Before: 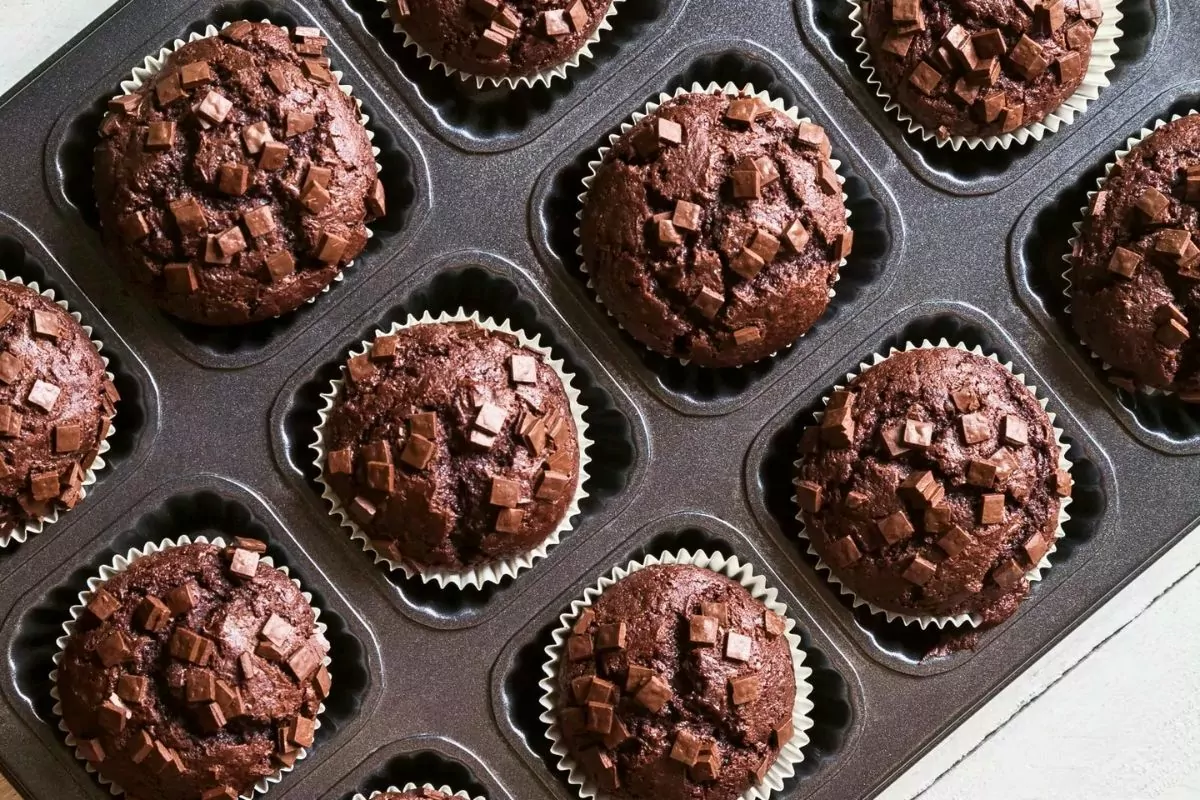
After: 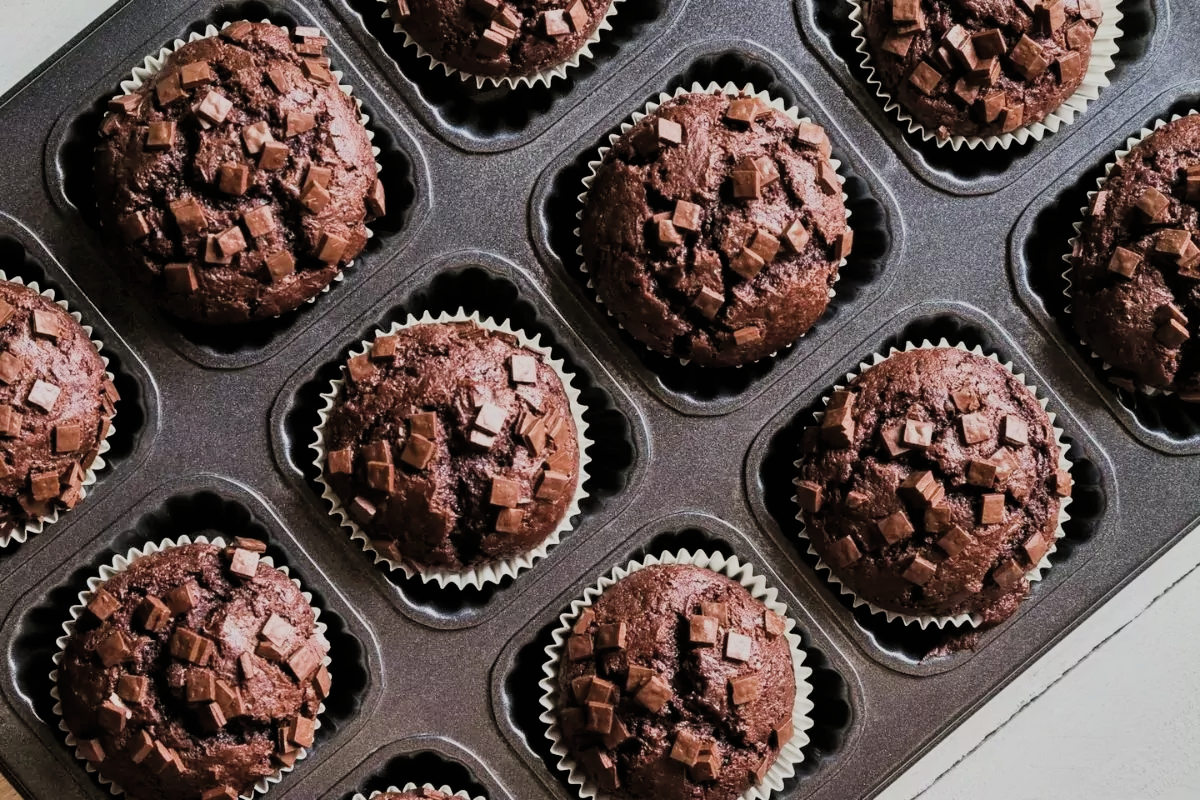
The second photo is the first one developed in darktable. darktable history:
filmic rgb: black relative exposure -7.65 EV, white relative exposure 4.56 EV, hardness 3.61, color science v4 (2020), iterations of high-quality reconstruction 0
shadows and highlights: shadows 31.9, highlights -32.86, soften with gaussian
